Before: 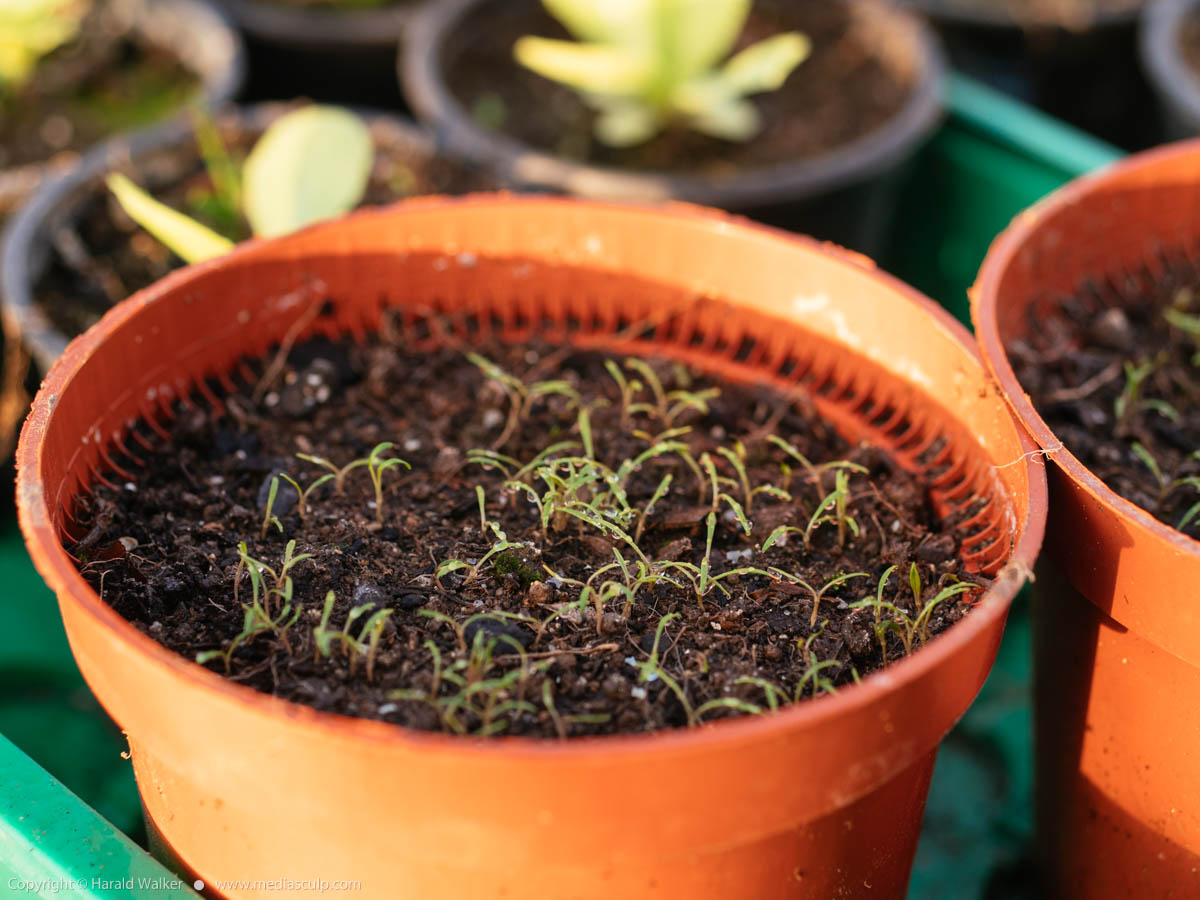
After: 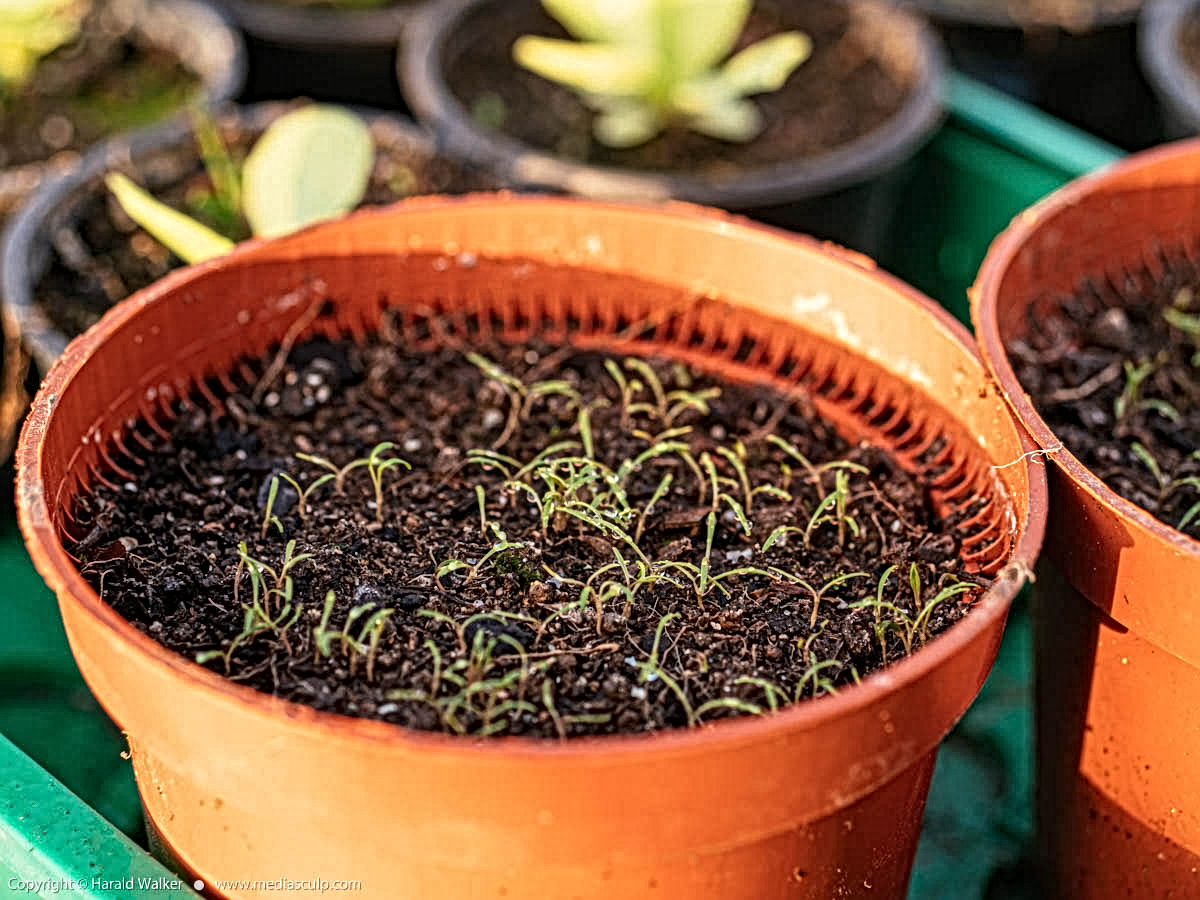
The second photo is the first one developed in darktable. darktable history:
local contrast: mode bilateral grid, contrast 21, coarseness 3, detail 298%, midtone range 0.2
